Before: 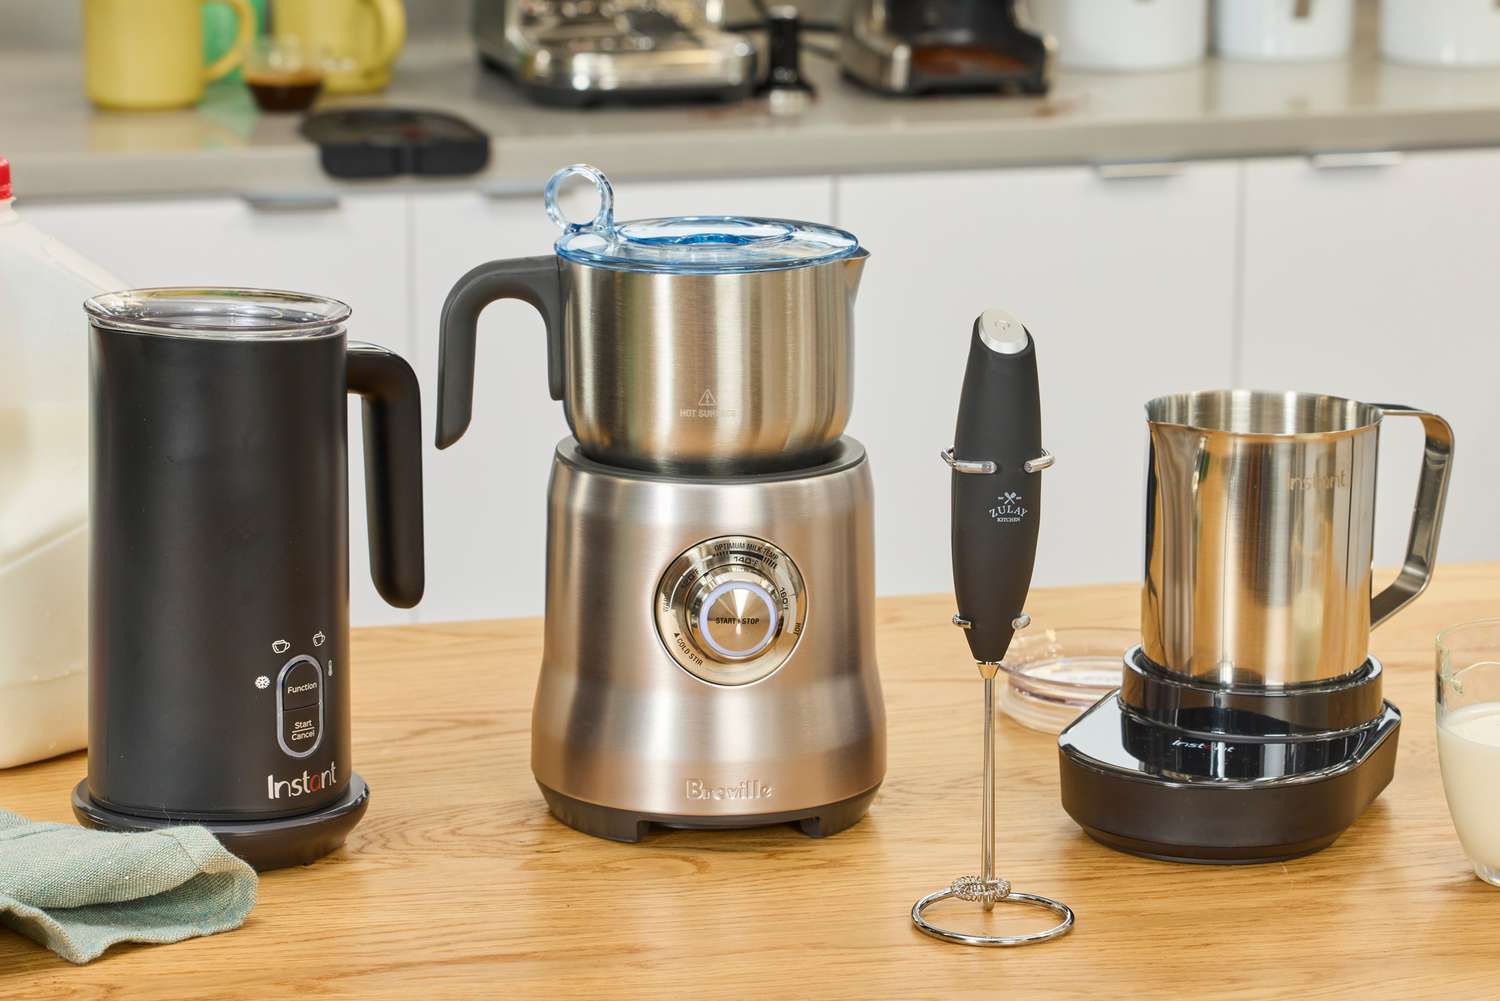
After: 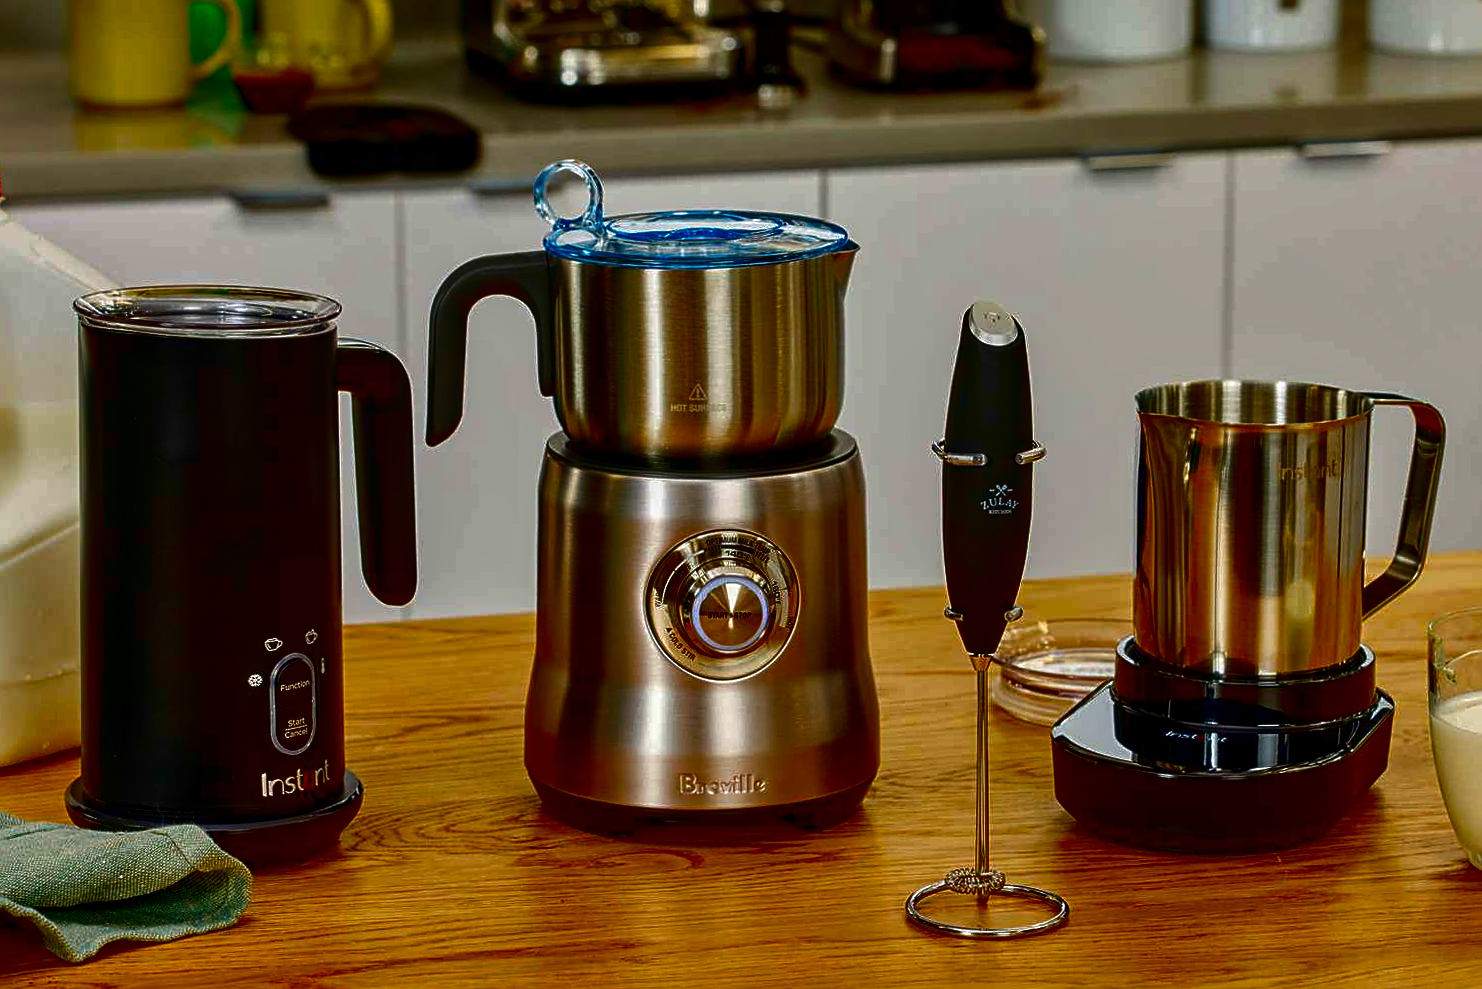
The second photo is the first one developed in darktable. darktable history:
rotate and perspective: rotation -0.45°, automatic cropping original format, crop left 0.008, crop right 0.992, crop top 0.012, crop bottom 0.988
local contrast: on, module defaults
sharpen: on, module defaults
contrast brightness saturation: brightness -1, saturation 1
